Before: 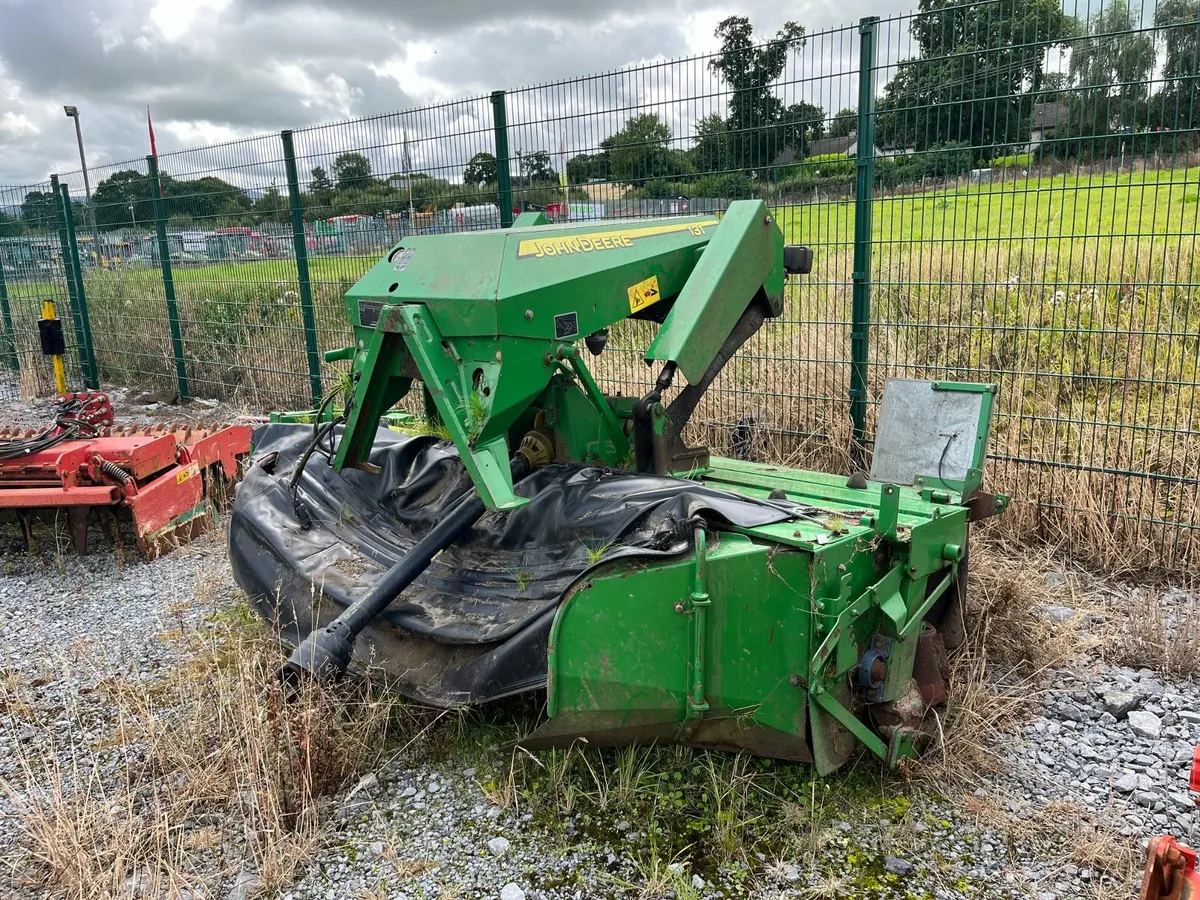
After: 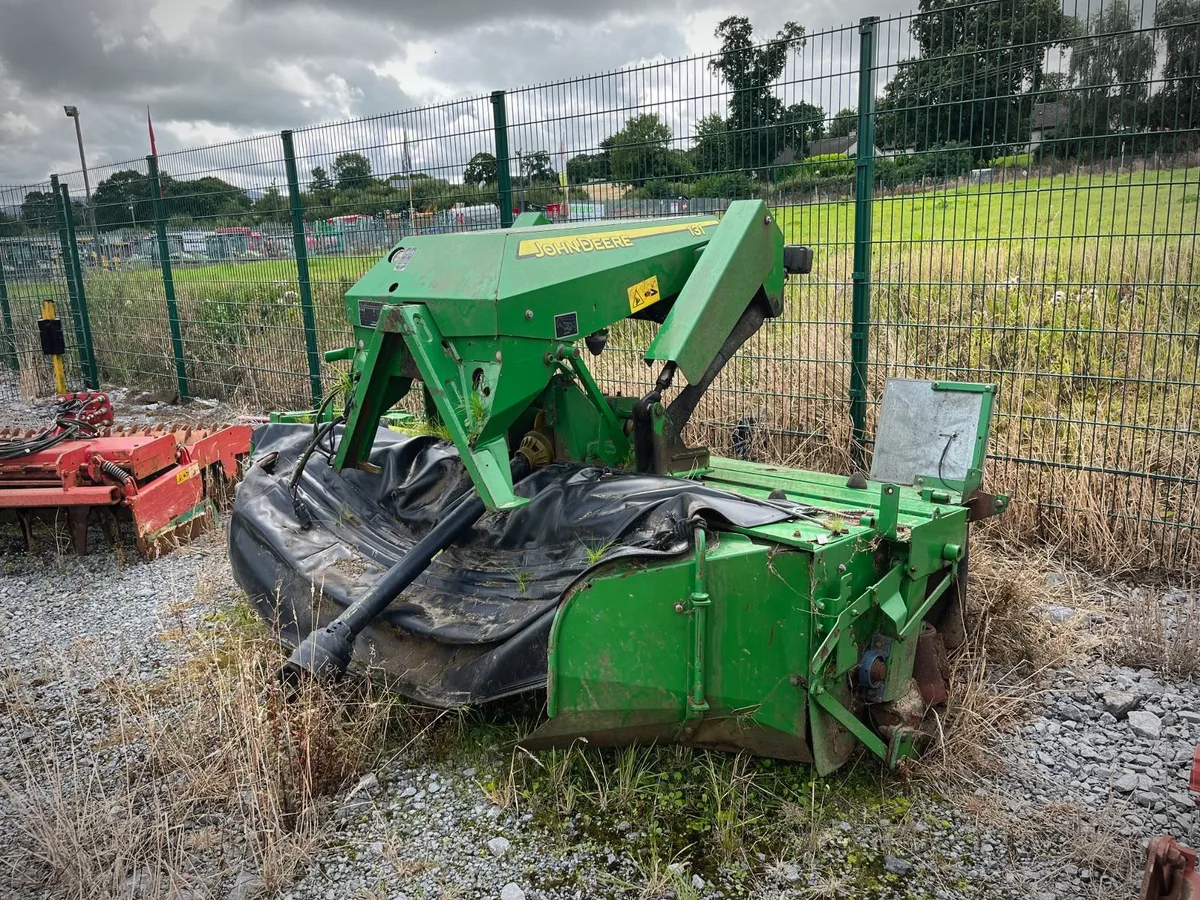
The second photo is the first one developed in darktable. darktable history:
contrast equalizer: y [[0.5, 0.5, 0.468, 0.5, 0.5, 0.5], [0.5 ×6], [0.5 ×6], [0 ×6], [0 ×6]]
vignetting: automatic ratio true
